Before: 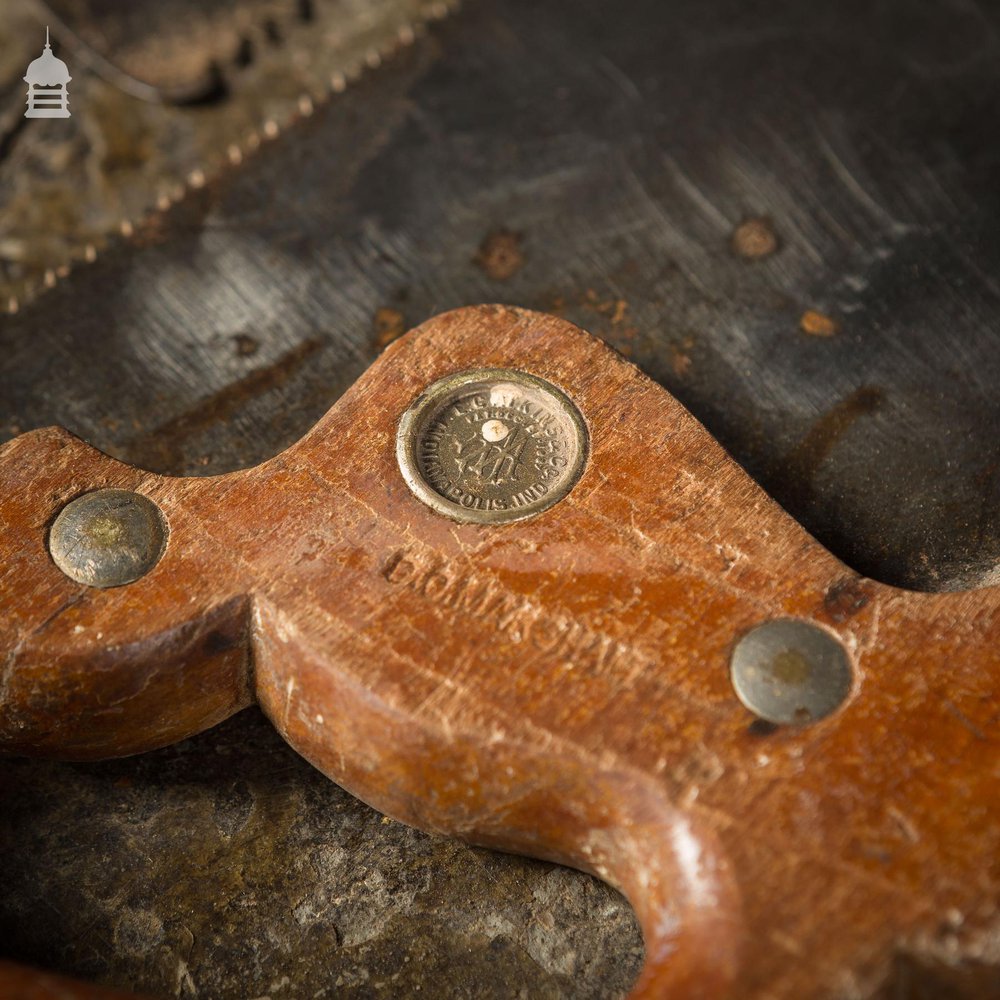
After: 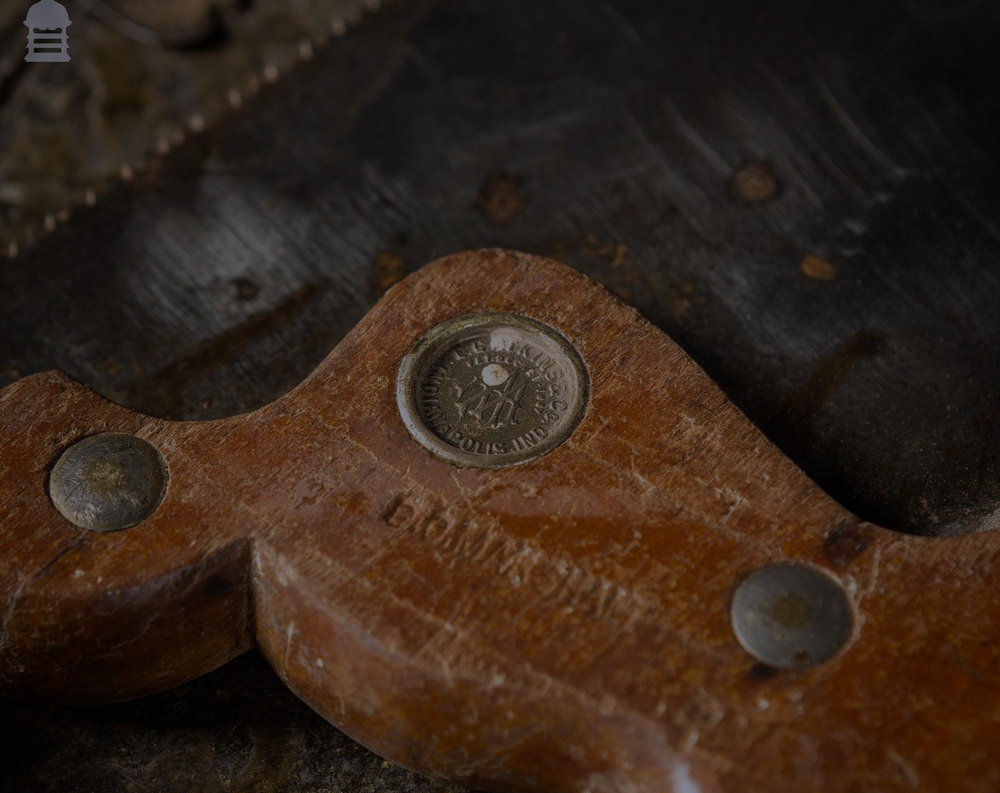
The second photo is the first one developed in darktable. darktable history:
crop and rotate: top 5.667%, bottom 14.937%
white balance: red 0.967, blue 1.119, emerald 0.756
exposure: exposure -2.002 EV, compensate highlight preservation false
